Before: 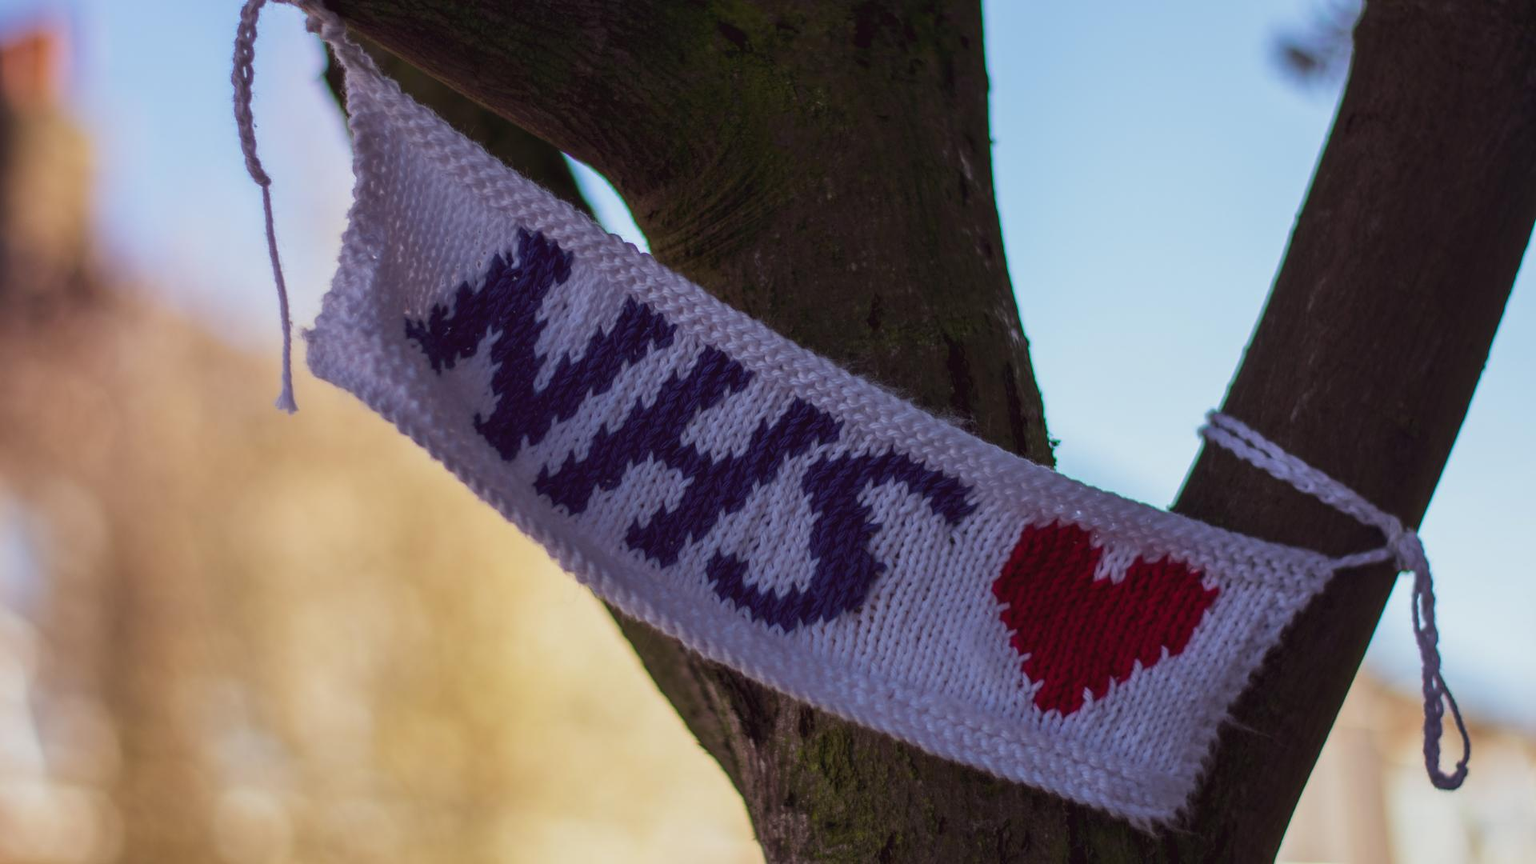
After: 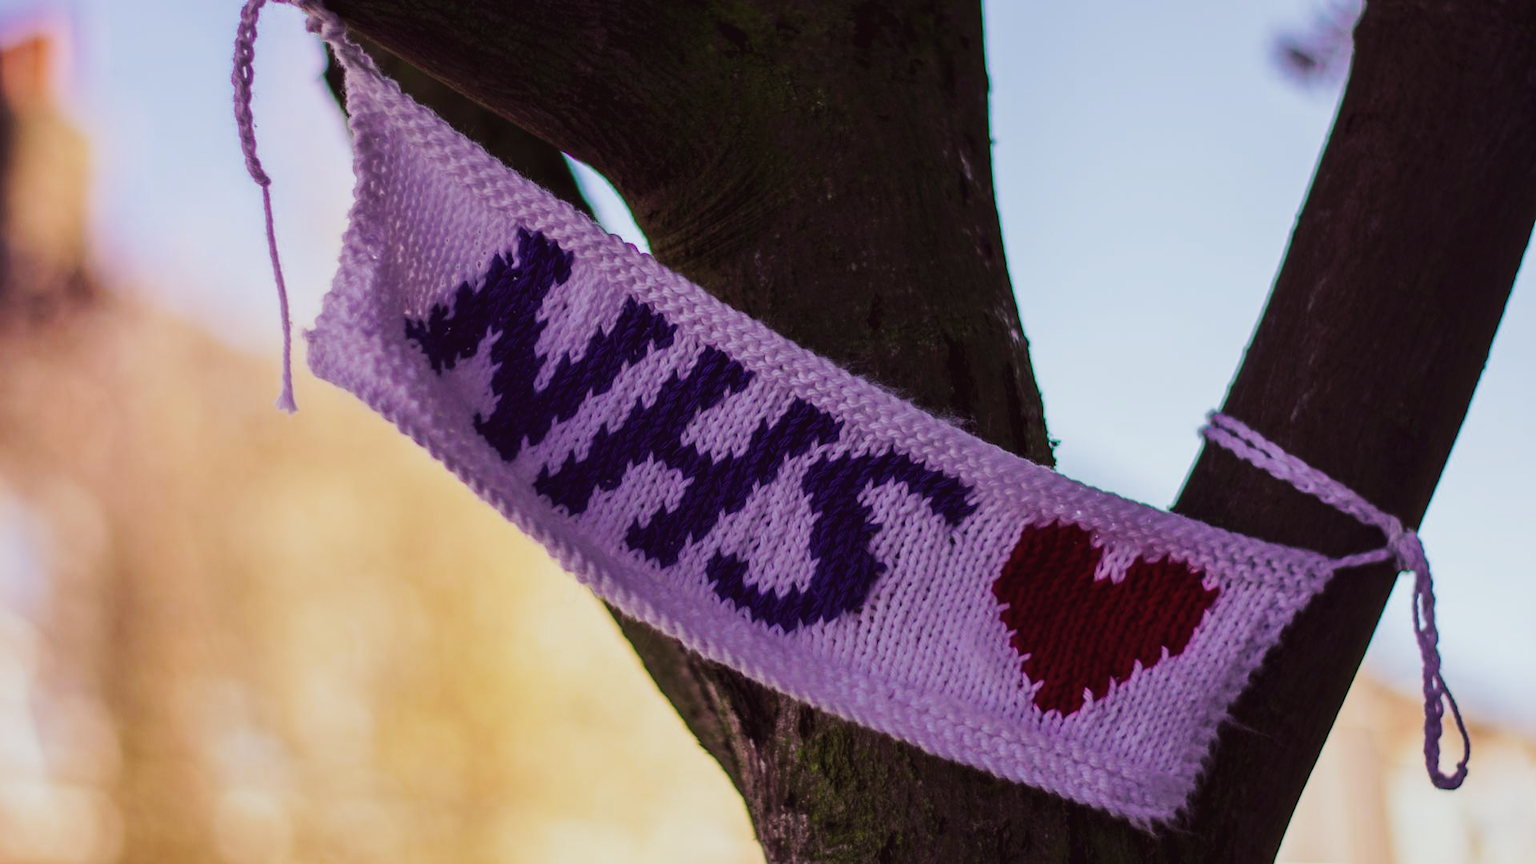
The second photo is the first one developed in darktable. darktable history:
tone curve: curves: ch0 [(0, 0) (0.003, 0.019) (0.011, 0.021) (0.025, 0.023) (0.044, 0.026) (0.069, 0.037) (0.1, 0.059) (0.136, 0.088) (0.177, 0.138) (0.224, 0.199) (0.277, 0.279) (0.335, 0.376) (0.399, 0.481) (0.468, 0.581) (0.543, 0.658) (0.623, 0.735) (0.709, 0.8) (0.801, 0.861) (0.898, 0.928) (1, 1)], preserve colors none
color look up table: target L [95.6, 89.3, 89.38, 87.25, 85.43, 84.42, 73.48, 60.69, 52.63, 58.43, 43.94, 39.15, 27.32, 25.44, 200.37, 77.83, 64.14, 66.3, 61.76, 58.64, 47.76, 49.21, 38.34, 29.72, 27.12, 23.07, 13.02, 1.192, 88.19, 79.06, 67.55, 66.08, 60.99, 55.5, 57.19, 54.31, 42.27, 33.06, 37.43, 32.29, 16.15, 3.173, 85.1, 67.12, 62.73, 47.26, 45.89, 32.73, 34.04], target a [-9.6, -22.33, -7.309, -33.54, -39.46, -56.13, -4.782, -34.27, -47.89, 0.485, -11.93, -29.37, -21.49, -6.247, 0, 21.65, 40.64, 26.14, 28.35, 51.37, 69.69, 36.34, 50.9, 4.956, 26.47, 31.34, 20.14, 5.411, 23.32, 38.94, 23.85, 67.71, 5.404, 33.63, 54.76, 90.85, 60.77, 19.06, 53.36, 40.94, 32.64, 20.98, -36.24, -18.03, -10.72, -8.257, -26.1, -4.533, -5.125], target b [17.23, 43.78, 78.2, 72.64, 2.878, 32.24, 40.9, 23.74, 41.23, 21.04, 35.47, 28.75, 19.14, 26.27, 0, 10.43, 41.4, 28.87, 58.01, 19.65, 29.01, 40.16, 13.19, 9.101, 0.665, 28.5, 17.42, 0.917, -15.86, -24.82, -10.03, -48.39, 1.914, -43.35, -5.151, -67.73, -21.46, -57.14, -45.5, -25.28, -47.5, -26.97, -15.54, -18.23, -43.79, -23.75, -3.502, -23.53, -2.88], num patches 49
